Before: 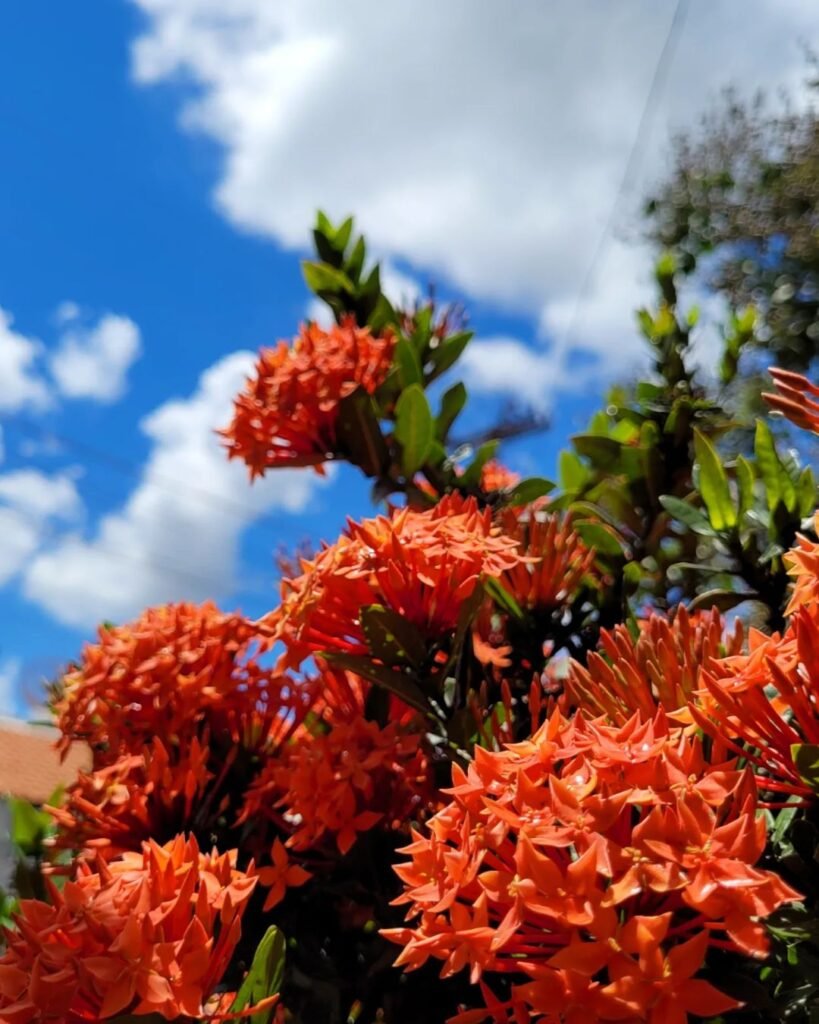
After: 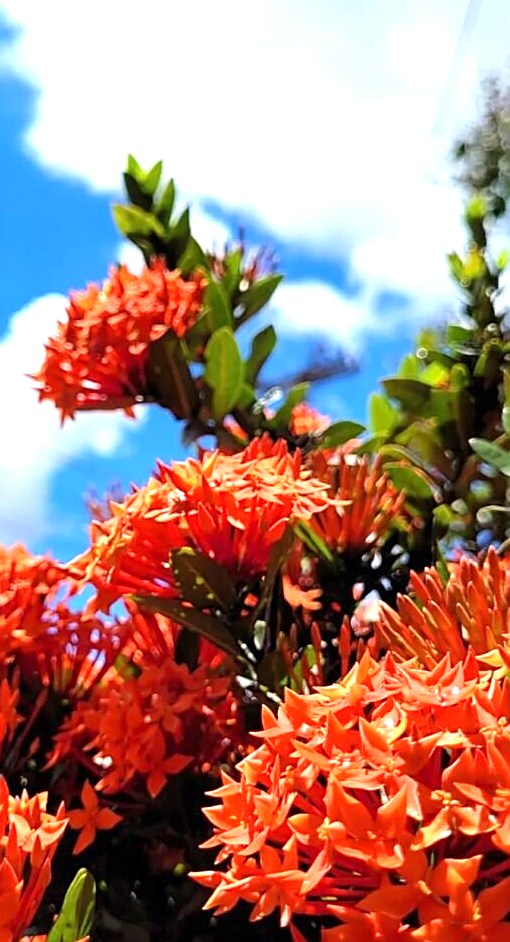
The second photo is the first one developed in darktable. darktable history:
exposure: exposure 1.09 EV, compensate exposure bias true, compensate highlight preservation false
sharpen: on, module defaults
crop and rotate: left 23.231%, top 5.627%, right 14.387%, bottom 2.321%
